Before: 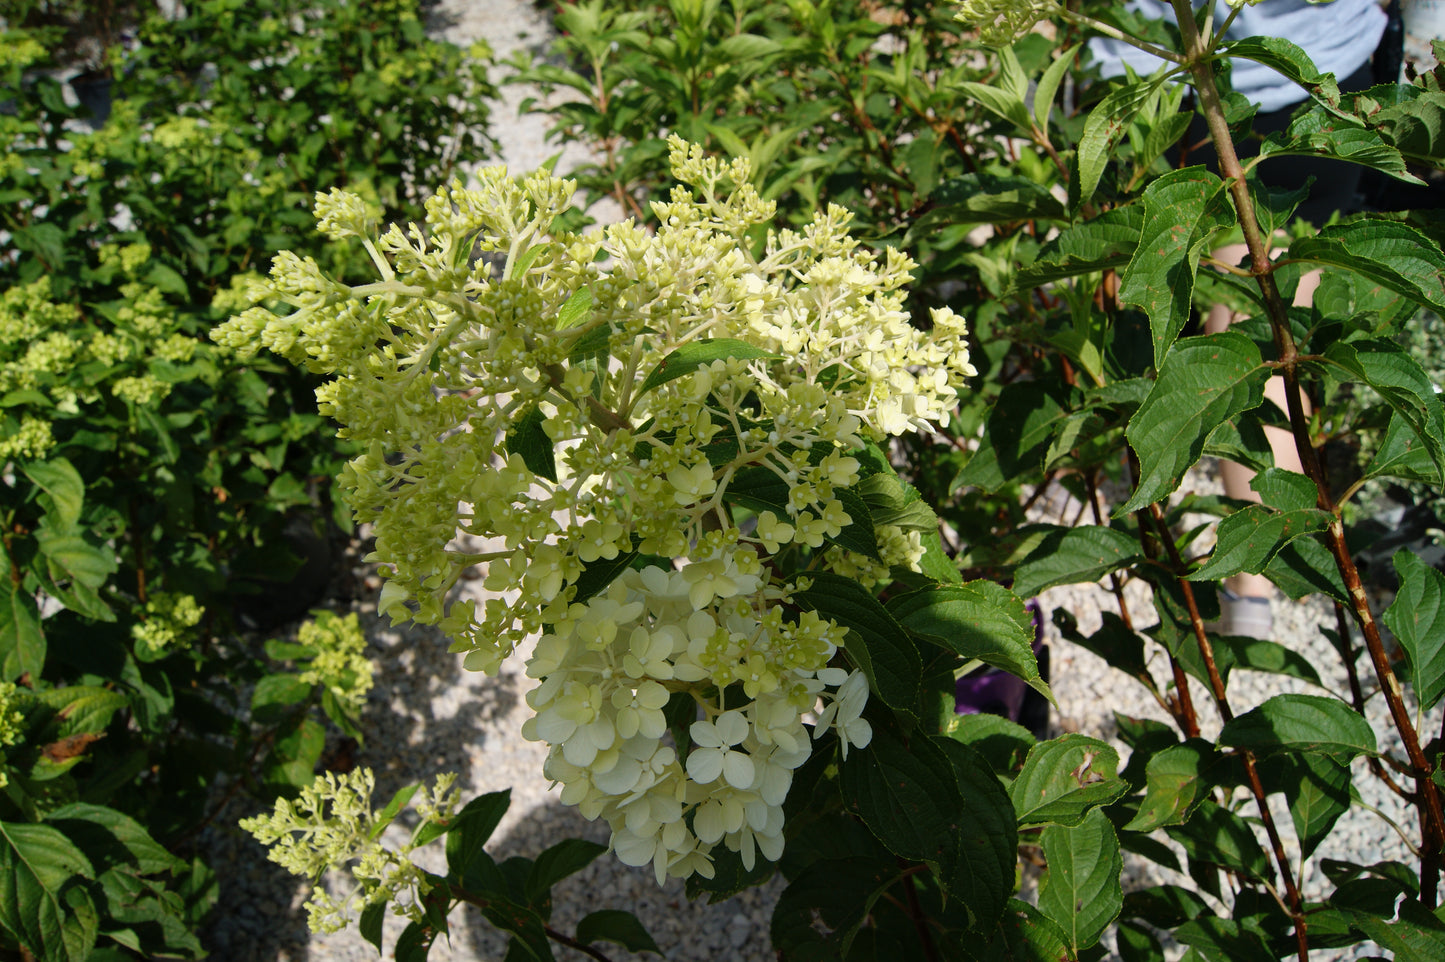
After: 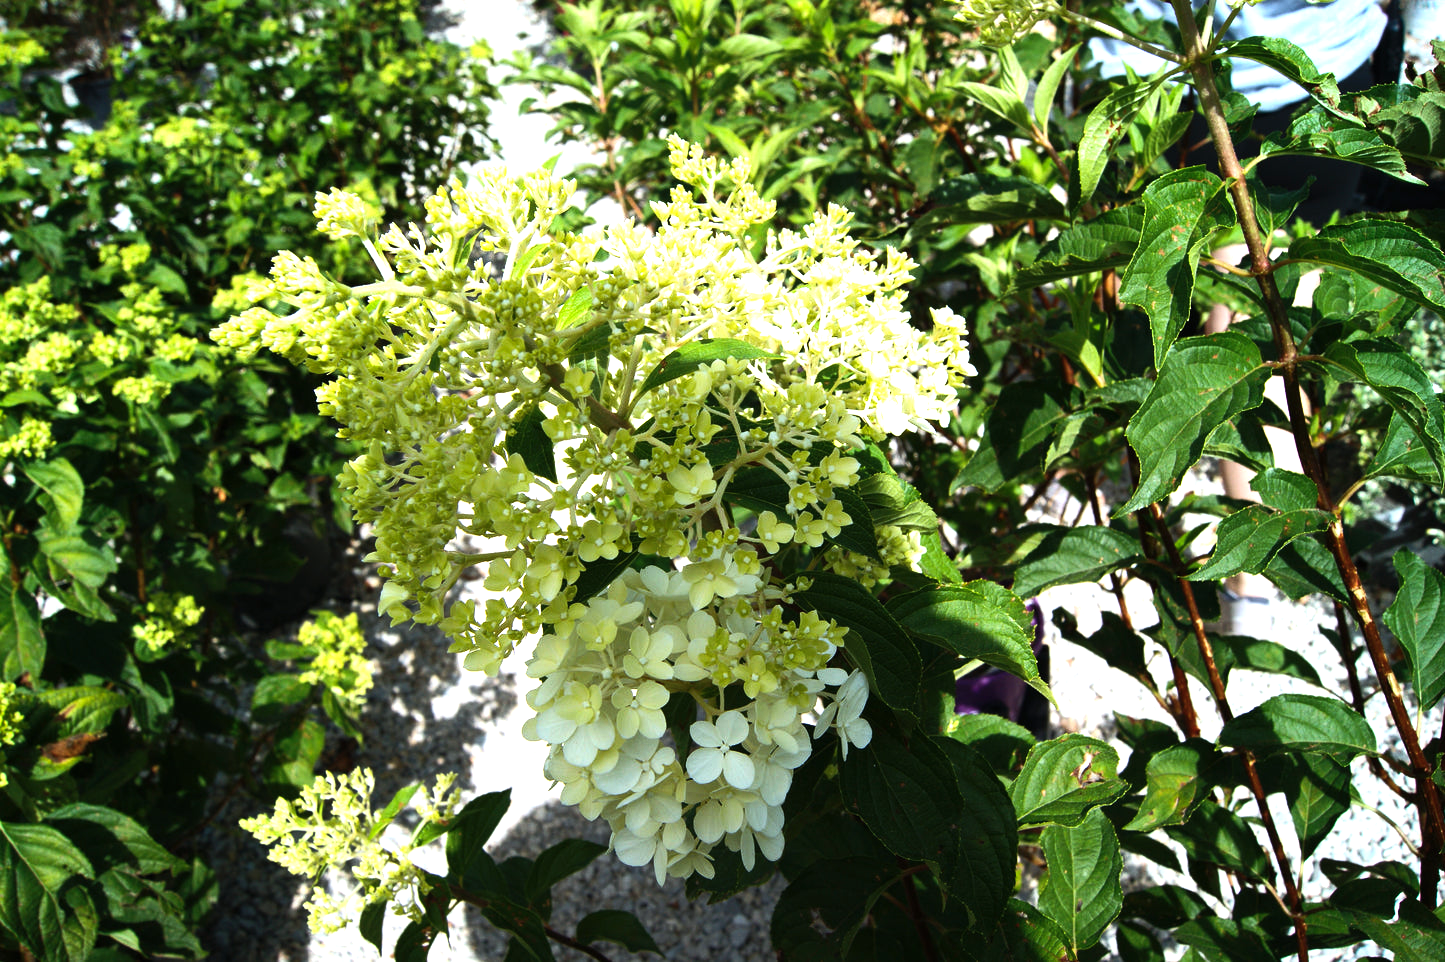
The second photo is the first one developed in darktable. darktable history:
color correction: highlights a* -4.07, highlights b* -10.76
exposure: black level correction 0, exposure 1.2 EV, compensate exposure bias true, compensate highlight preservation false
color balance rgb: shadows lift › hue 86.35°, perceptual saturation grading › global saturation 15.092%, perceptual brilliance grading › highlights 3.241%, perceptual brilliance grading › mid-tones -18.41%, perceptual brilliance grading › shadows -41.04%
